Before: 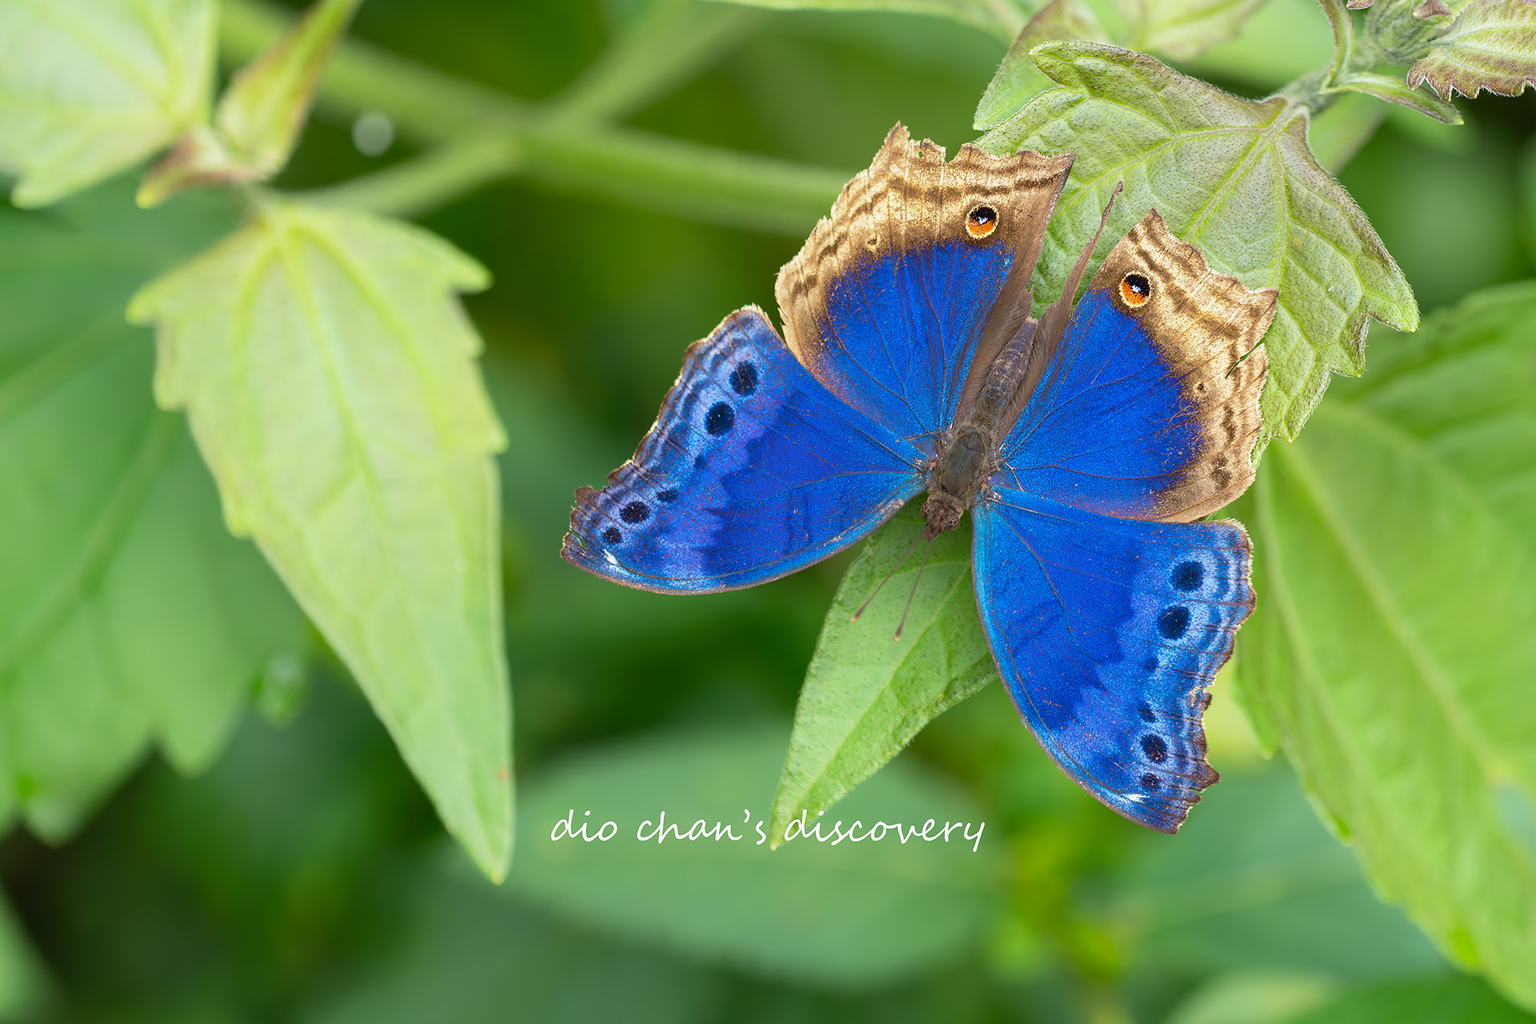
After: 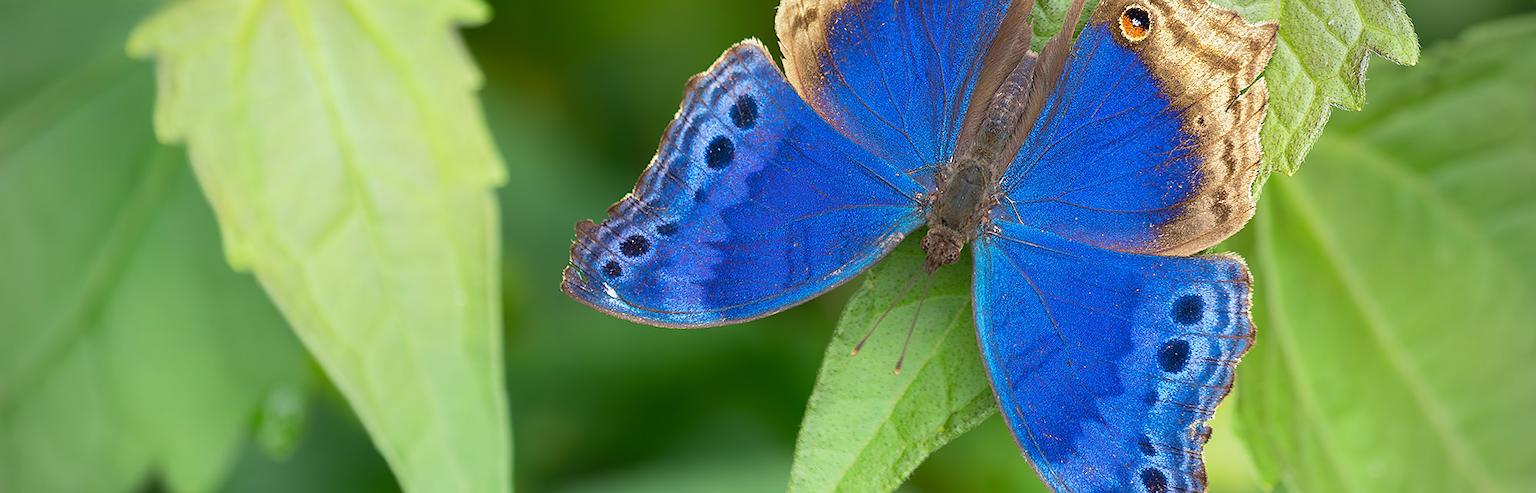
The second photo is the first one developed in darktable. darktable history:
tone equalizer: edges refinement/feathering 500, mask exposure compensation -1.57 EV, preserve details no
vignetting: unbound false
crop and rotate: top 26.033%, bottom 25.732%
sharpen: radius 1.033, threshold 0.896
